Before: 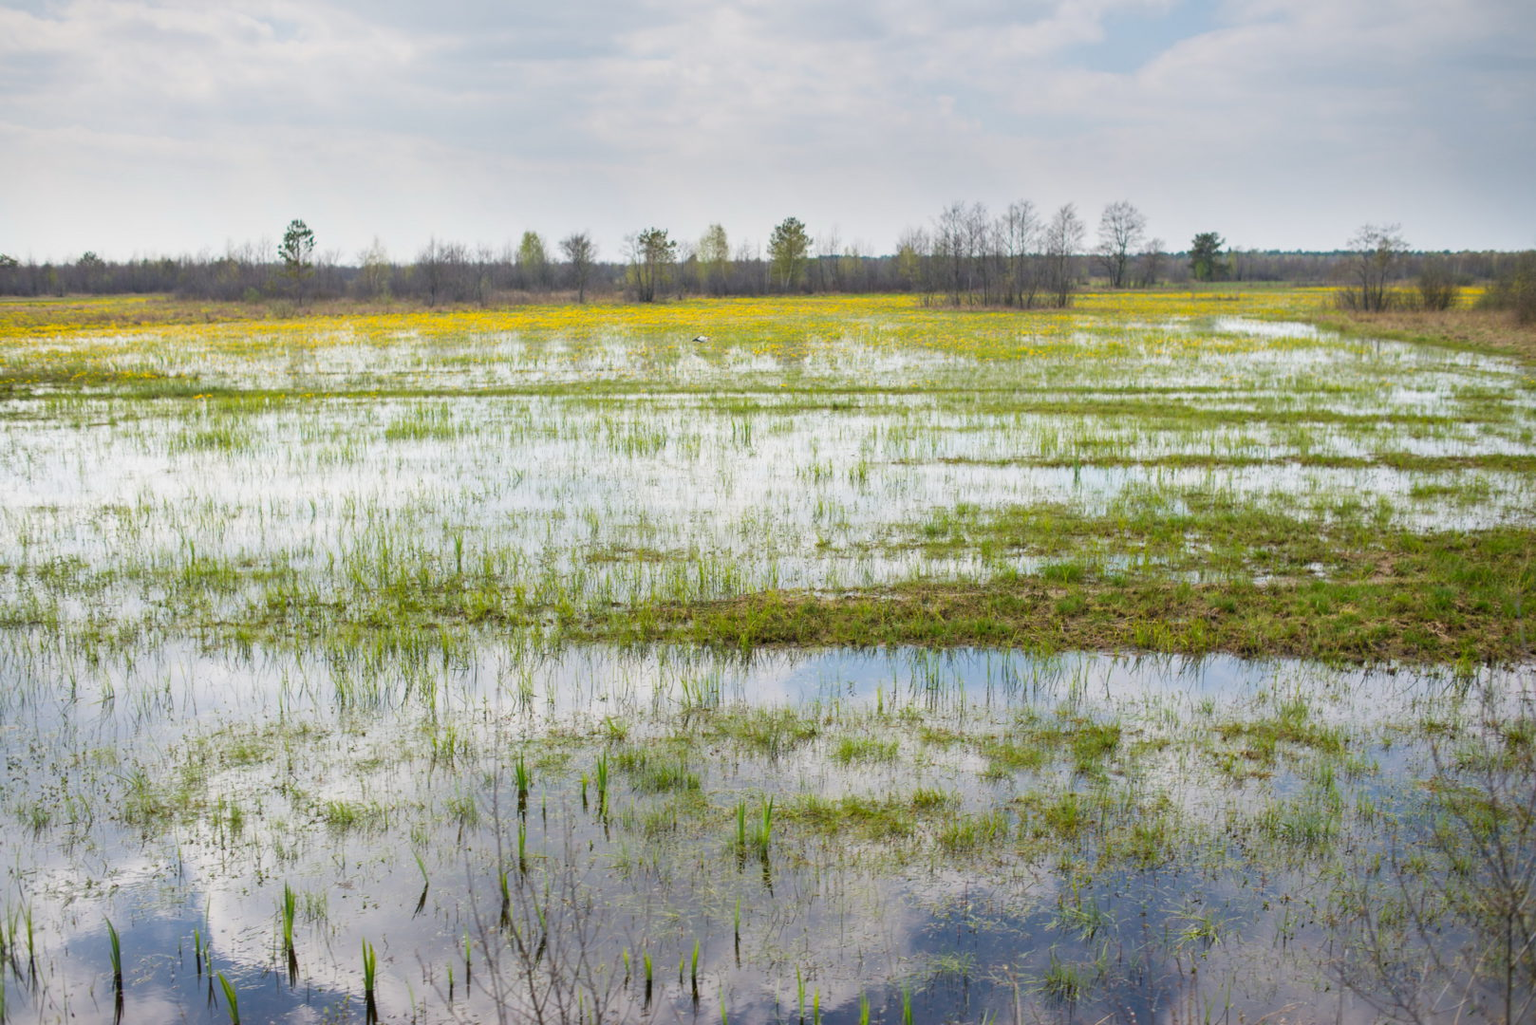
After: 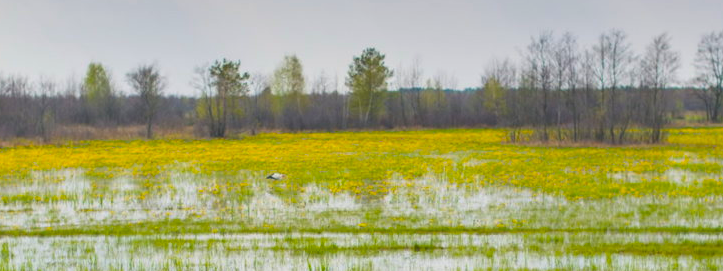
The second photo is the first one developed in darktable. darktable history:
exposure: black level correction -0.014, exposure -0.193 EV, compensate highlight preservation false
color balance rgb: linear chroma grading › global chroma 15%, perceptual saturation grading › global saturation 30%
crop: left 28.64%, top 16.832%, right 26.637%, bottom 58.055%
